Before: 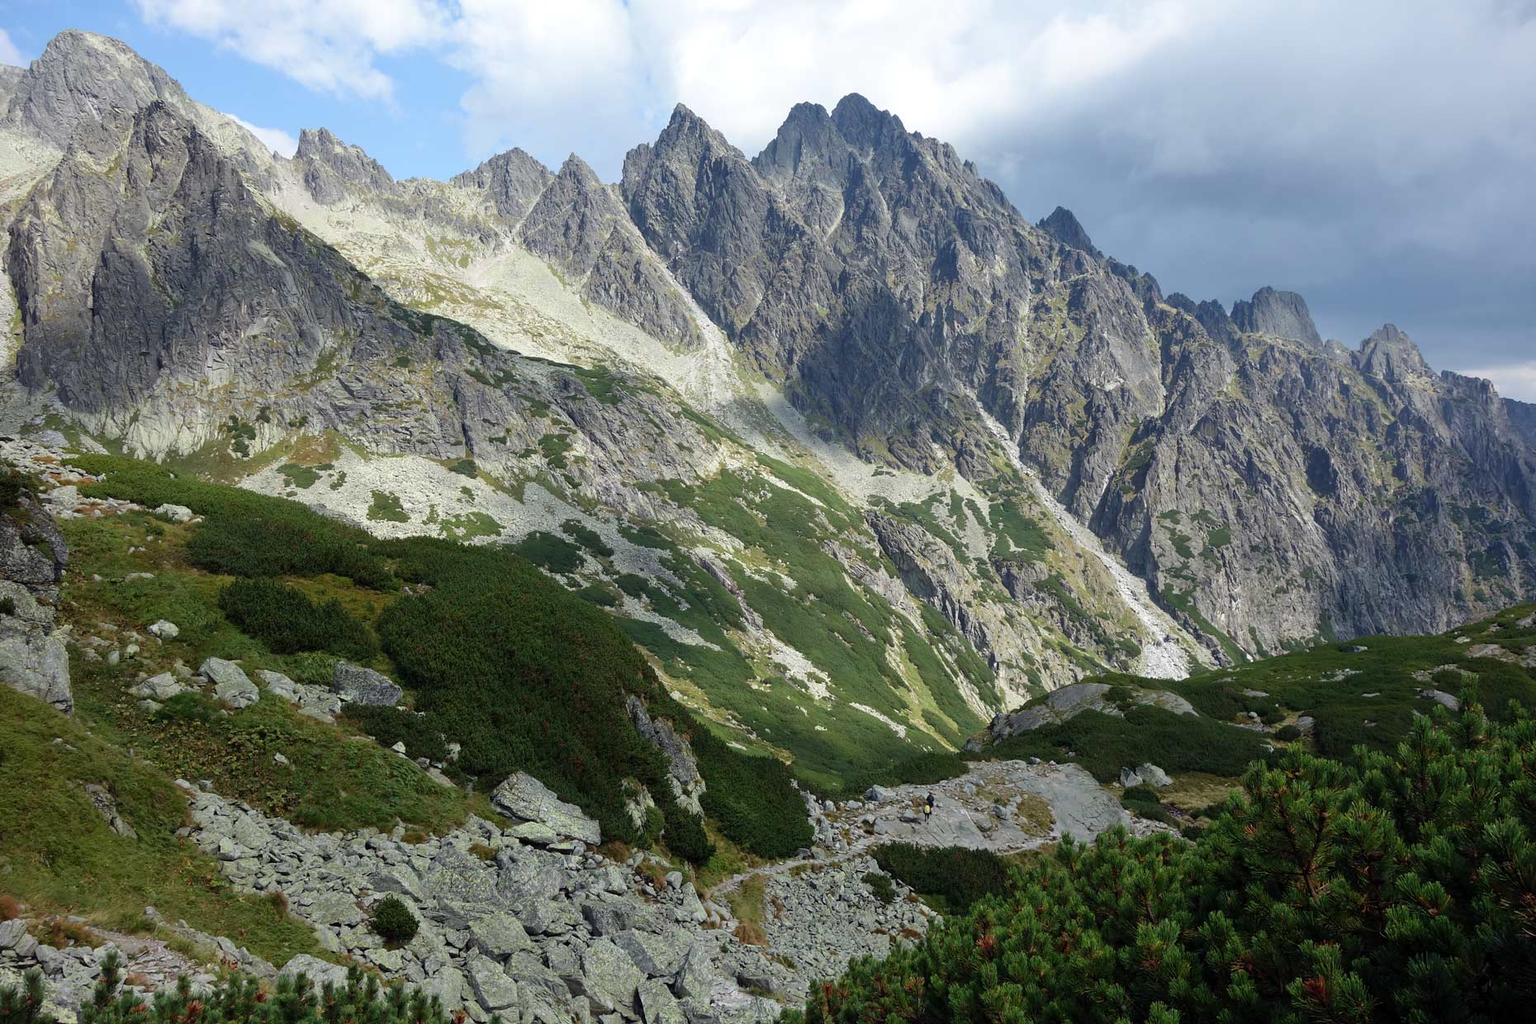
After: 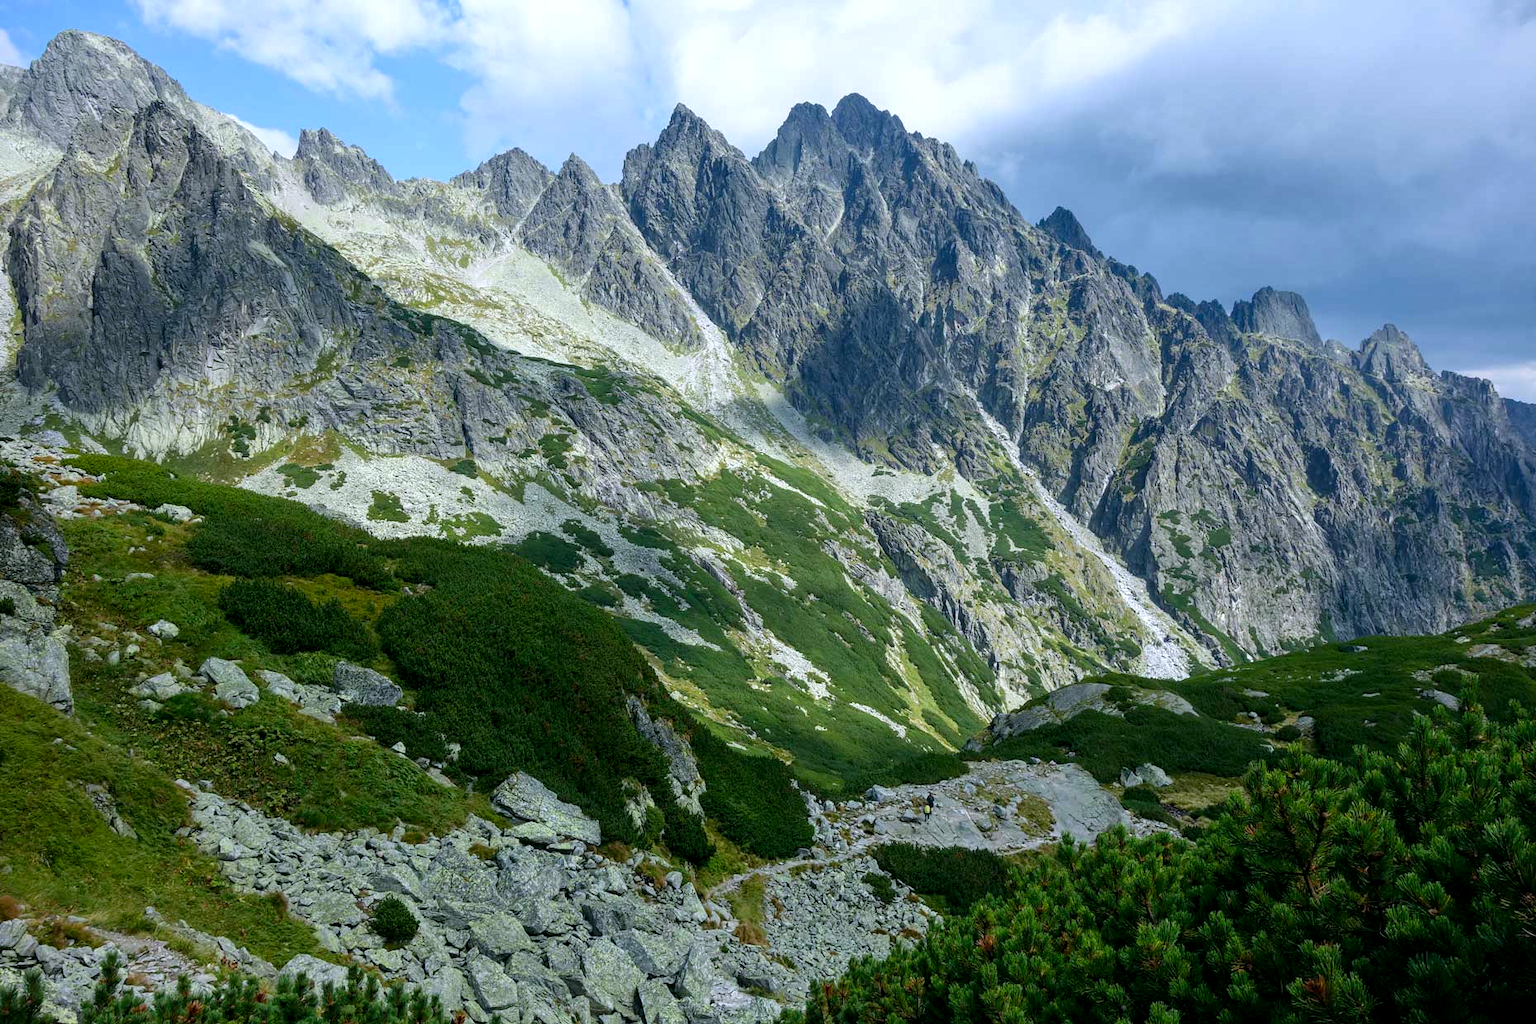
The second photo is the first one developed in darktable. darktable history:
color balance rgb: perceptual saturation grading › global saturation 20%, global vibrance 20%
local contrast: detail 130%
color correction: highlights a* 4.02, highlights b* 4.98, shadows a* -7.55, shadows b* 4.98
white balance: red 0.924, blue 1.095
